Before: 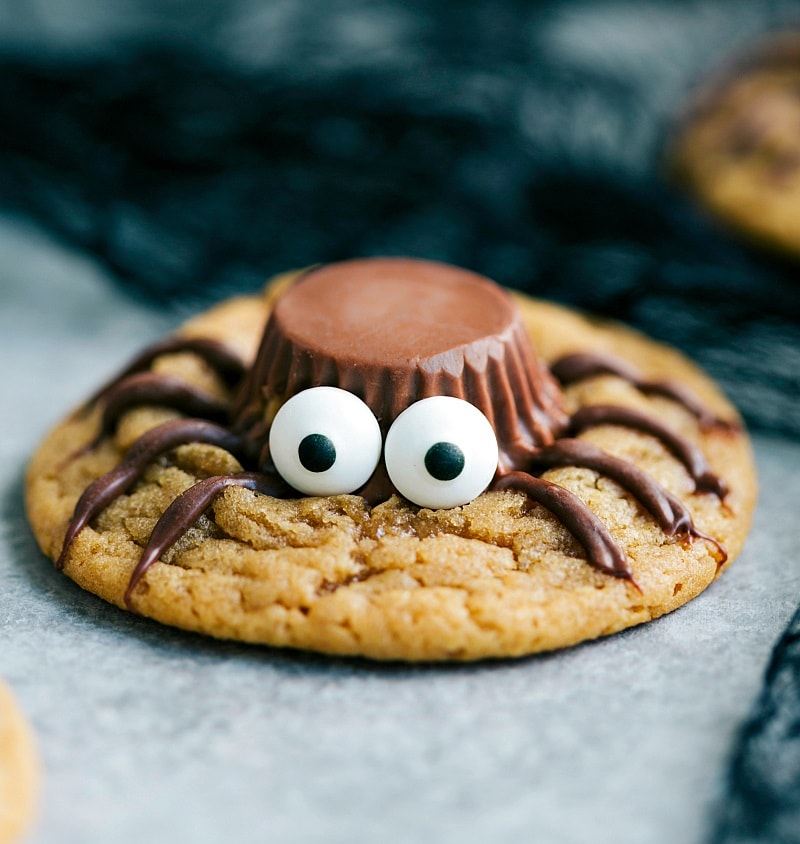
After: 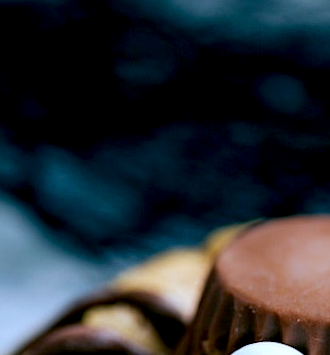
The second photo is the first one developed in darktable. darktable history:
crop and rotate: left 10.817%, top 0.062%, right 47.194%, bottom 53.626%
exposure: black level correction 0.009, exposure 0.014 EV, compensate highlight preservation false
white balance: red 0.948, green 1.02, blue 1.176
rotate and perspective: rotation -0.013°, lens shift (vertical) -0.027, lens shift (horizontal) 0.178, crop left 0.016, crop right 0.989, crop top 0.082, crop bottom 0.918
